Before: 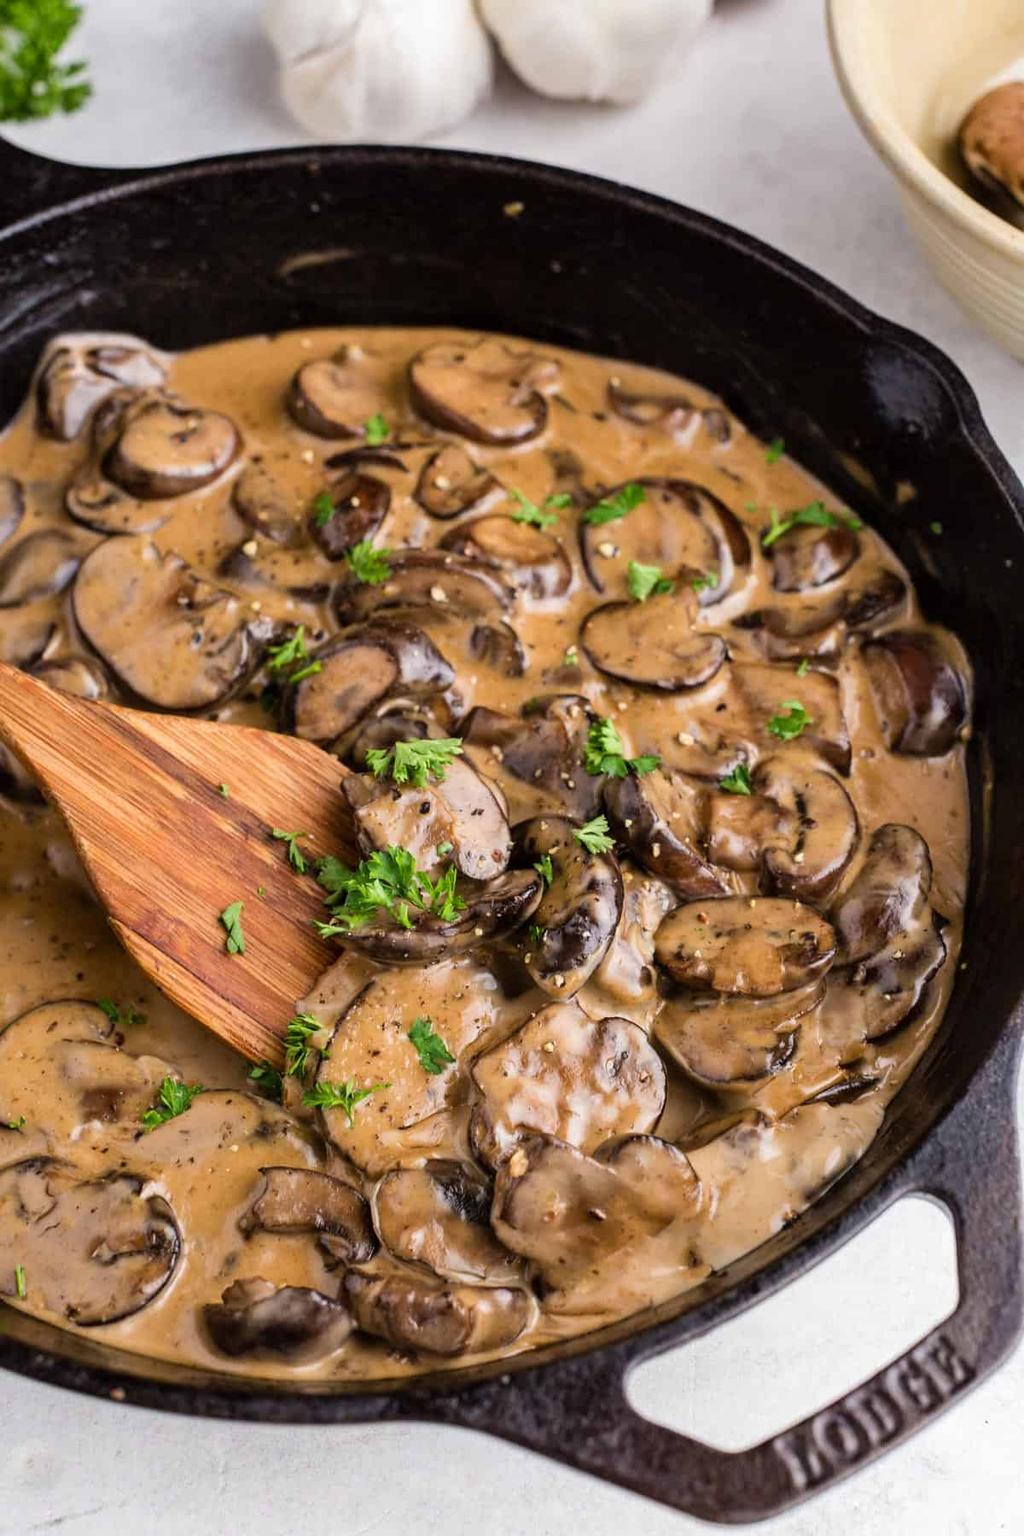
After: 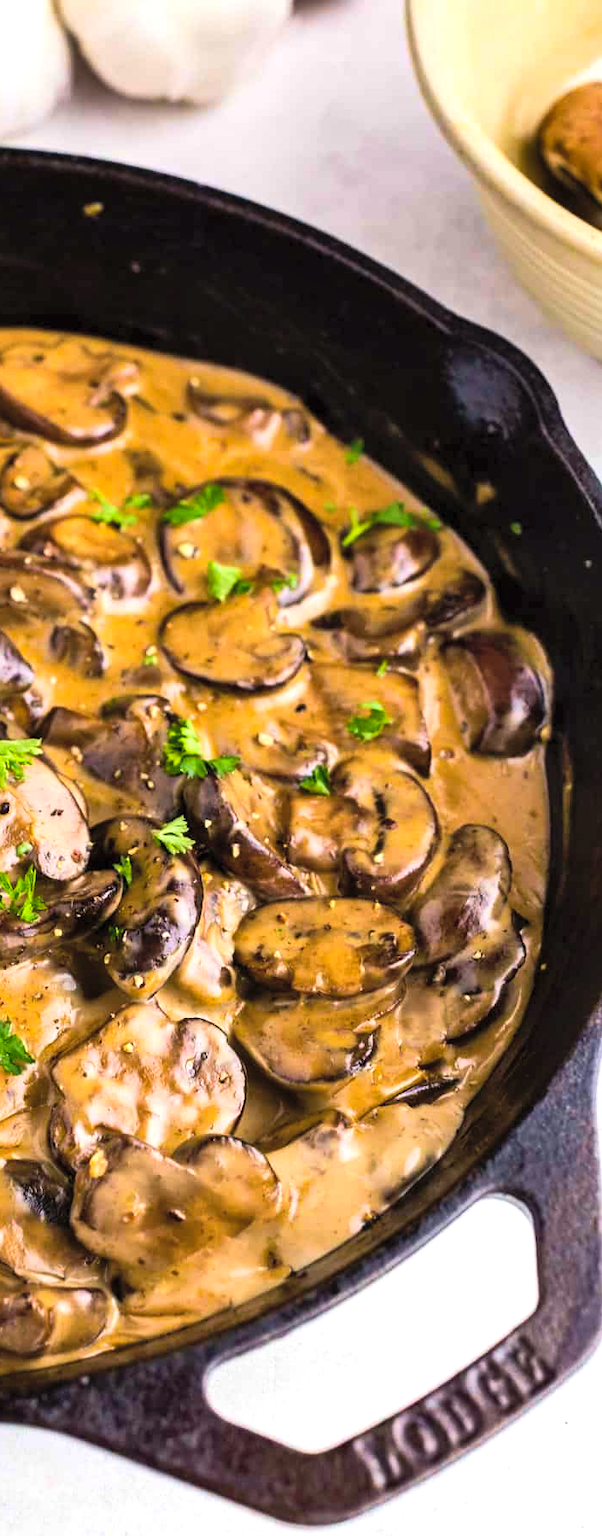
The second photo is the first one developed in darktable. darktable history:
shadows and highlights: shadows 51.83, highlights -28.74, soften with gaussian
color balance rgb: shadows lift › chroma 2.054%, shadows lift › hue 248.54°, linear chroma grading › global chroma 12.977%, perceptual saturation grading › global saturation 19.863%, perceptual brilliance grading › global brilliance 14.287%, perceptual brilliance grading › shadows -35.589%, global vibrance 20%
contrast brightness saturation: contrast 0.141, brightness 0.206
exposure: exposure -0.112 EV, compensate highlight preservation false
velvia: on, module defaults
crop: left 41.154%
